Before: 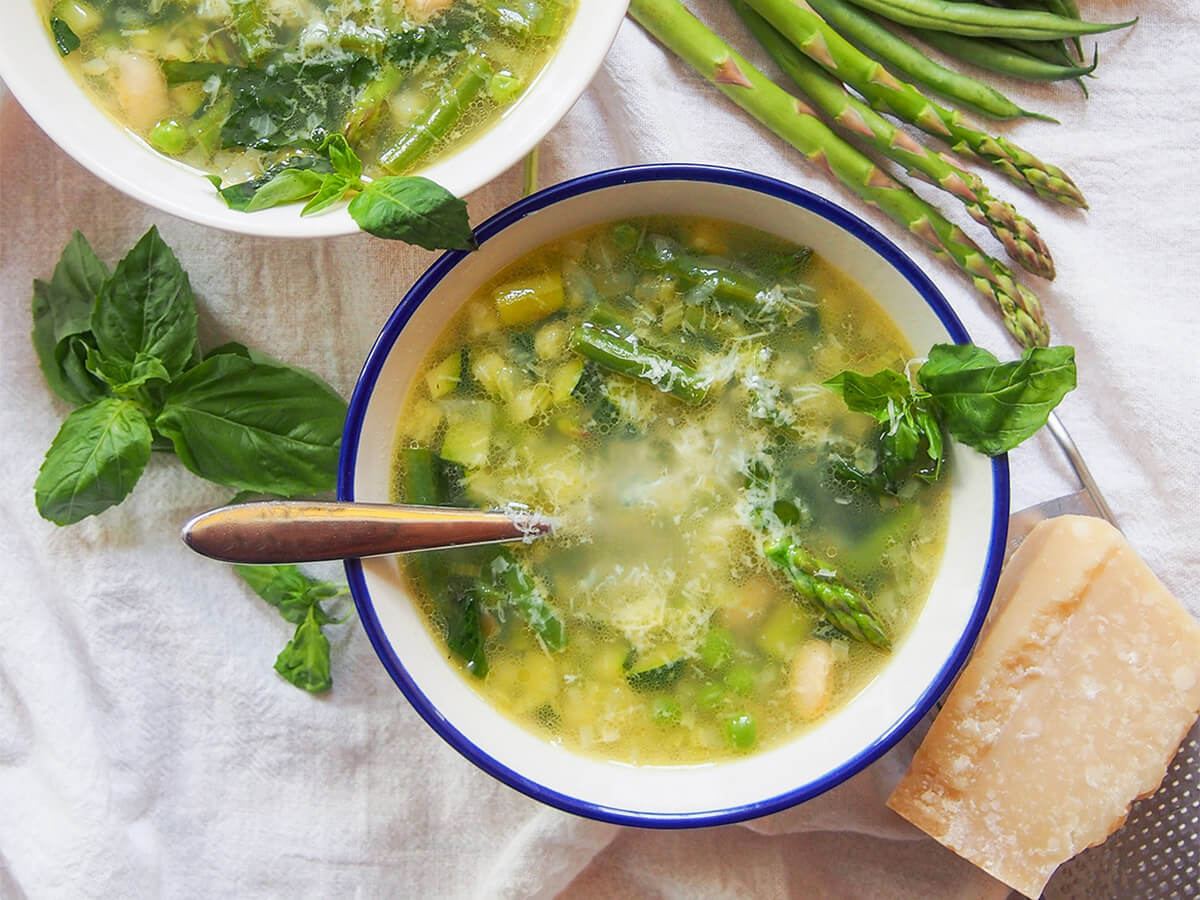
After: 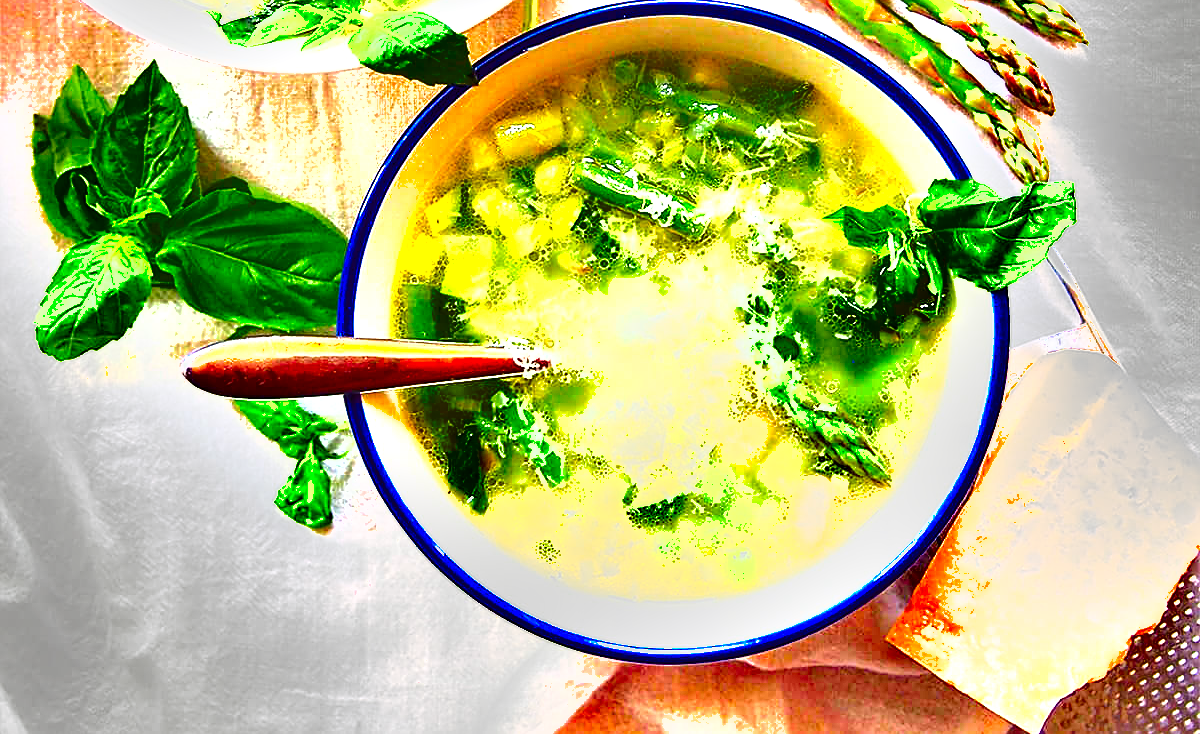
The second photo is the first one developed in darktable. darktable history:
color balance rgb: linear chroma grading › global chroma 20.212%, perceptual saturation grading › global saturation 23.433%, perceptual saturation grading › highlights -24.545%, perceptual saturation grading › mid-tones 24.37%, perceptual saturation grading › shadows 40.967%, global vibrance 9.89%
shadows and highlights: soften with gaussian
crop and rotate: top 18.423%
contrast brightness saturation: saturation 0.493
sharpen: on, module defaults
exposure: black level correction 0, exposure 1.687 EV, compensate highlight preservation false
tone curve: curves: ch0 [(0, 0) (0.003, 0.005) (0.011, 0.006) (0.025, 0.013) (0.044, 0.027) (0.069, 0.042) (0.1, 0.06) (0.136, 0.085) (0.177, 0.118) (0.224, 0.171) (0.277, 0.239) (0.335, 0.314) (0.399, 0.394) (0.468, 0.473) (0.543, 0.552) (0.623, 0.64) (0.709, 0.718) (0.801, 0.801) (0.898, 0.882) (1, 1)], color space Lab, linked channels, preserve colors none
